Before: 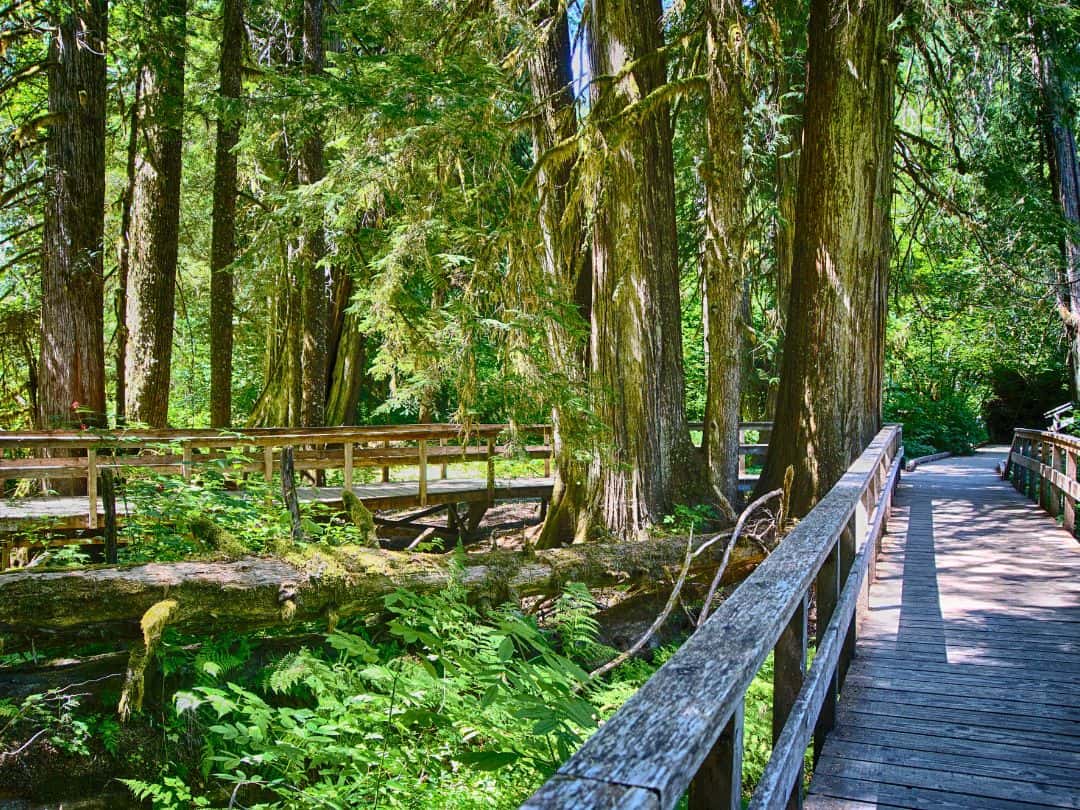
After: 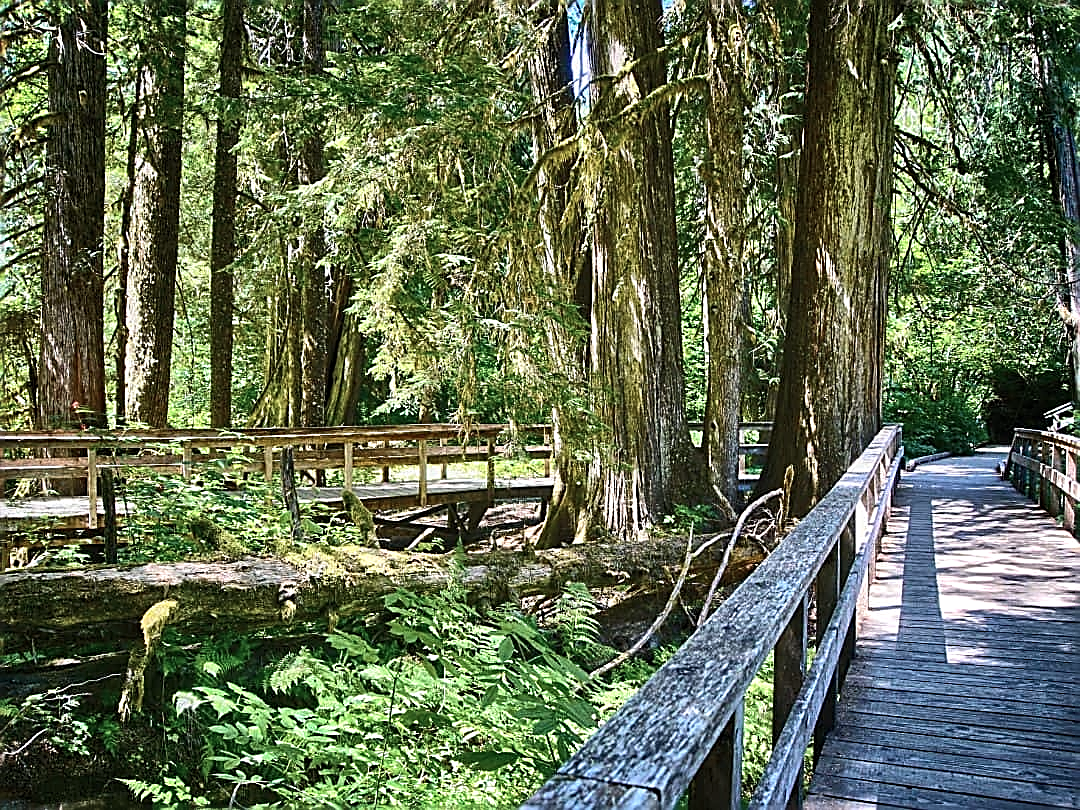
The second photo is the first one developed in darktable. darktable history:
sharpen: amount 0.901
tone equalizer: -8 EV -0.417 EV, -7 EV -0.389 EV, -6 EV -0.333 EV, -5 EV -0.222 EV, -3 EV 0.222 EV, -2 EV 0.333 EV, -1 EV 0.389 EV, +0 EV 0.417 EV, edges refinement/feathering 500, mask exposure compensation -1.57 EV, preserve details no
color zones: curves: ch0 [(0, 0.5) (0.143, 0.5) (0.286, 0.5) (0.429, 0.504) (0.571, 0.5) (0.714, 0.509) (0.857, 0.5) (1, 0.5)]; ch1 [(0, 0.425) (0.143, 0.425) (0.286, 0.375) (0.429, 0.405) (0.571, 0.5) (0.714, 0.47) (0.857, 0.425) (1, 0.435)]; ch2 [(0, 0.5) (0.143, 0.5) (0.286, 0.5) (0.429, 0.517) (0.571, 0.5) (0.714, 0.51) (0.857, 0.5) (1, 0.5)]
